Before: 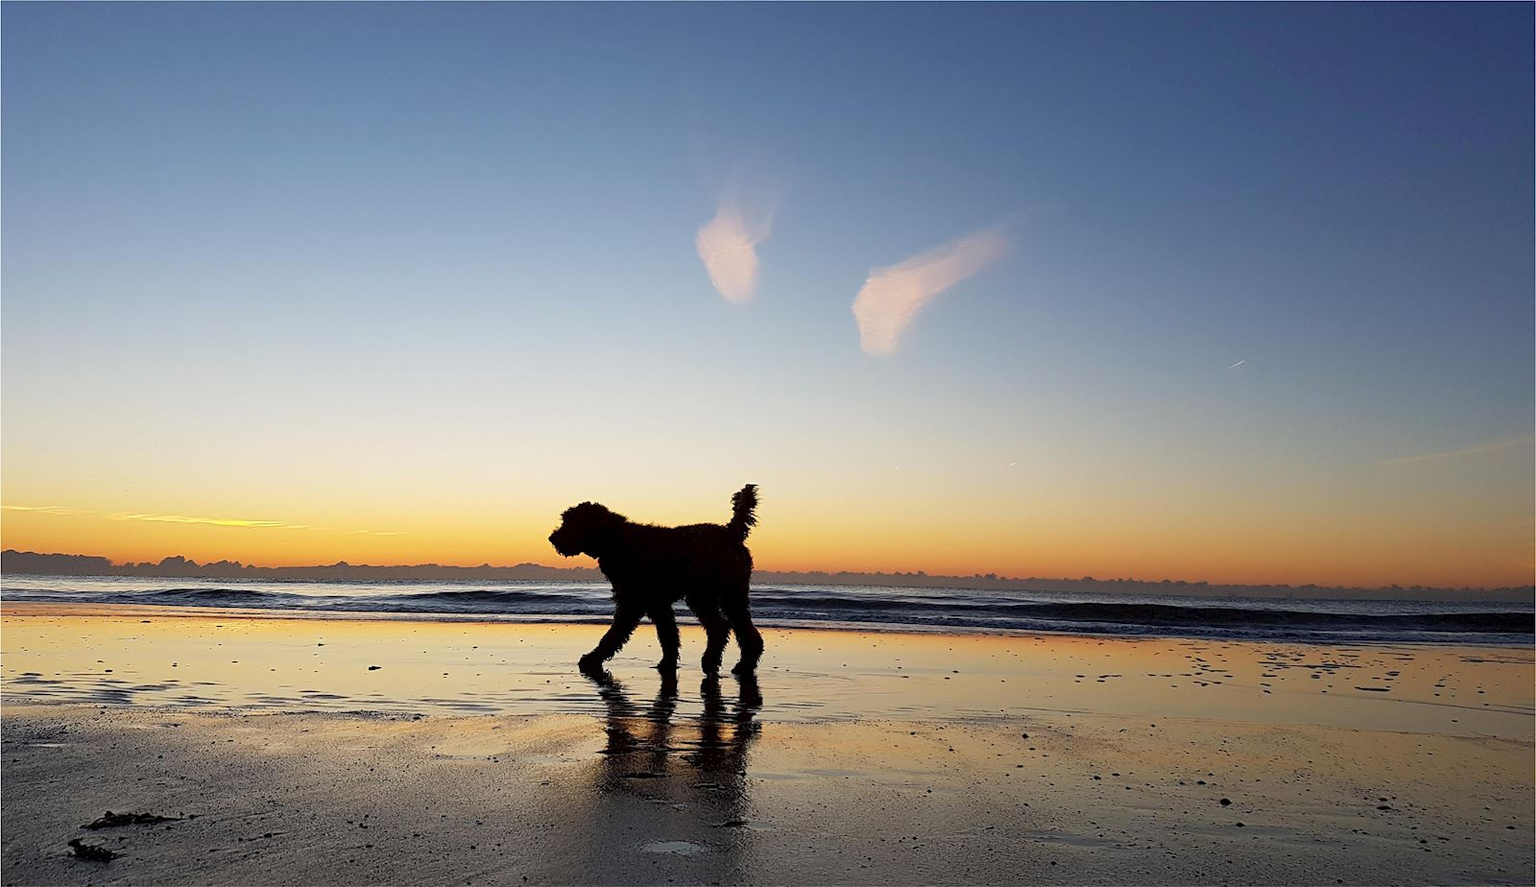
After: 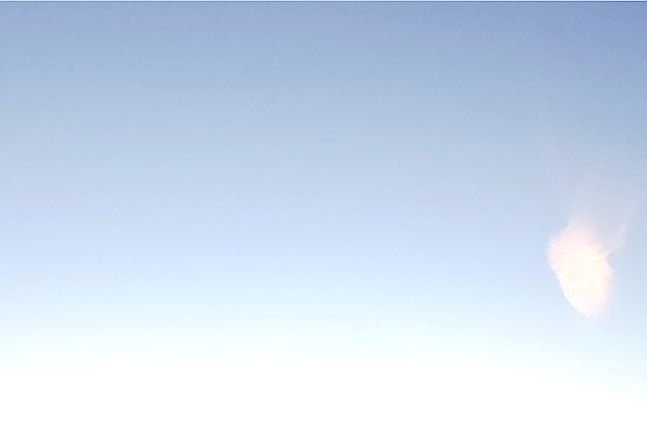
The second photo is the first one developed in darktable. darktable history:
crop and rotate: left 11.149%, top 0.084%, right 48.379%, bottom 53.524%
tone curve: curves: ch0 [(0, 0) (0.003, 0.117) (0.011, 0.115) (0.025, 0.116) (0.044, 0.116) (0.069, 0.112) (0.1, 0.113) (0.136, 0.127) (0.177, 0.148) (0.224, 0.191) (0.277, 0.249) (0.335, 0.363) (0.399, 0.479) (0.468, 0.589) (0.543, 0.664) (0.623, 0.733) (0.709, 0.799) (0.801, 0.852) (0.898, 0.914) (1, 1)], preserve colors none
sharpen: on, module defaults
tone equalizer: -8 EV -0.733 EV, -7 EV -0.672 EV, -6 EV -0.581 EV, -5 EV -0.393 EV, -3 EV 0.397 EV, -2 EV 0.6 EV, -1 EV 0.68 EV, +0 EV 0.774 EV, smoothing diameter 24.92%, edges refinement/feathering 11.42, preserve details guided filter
